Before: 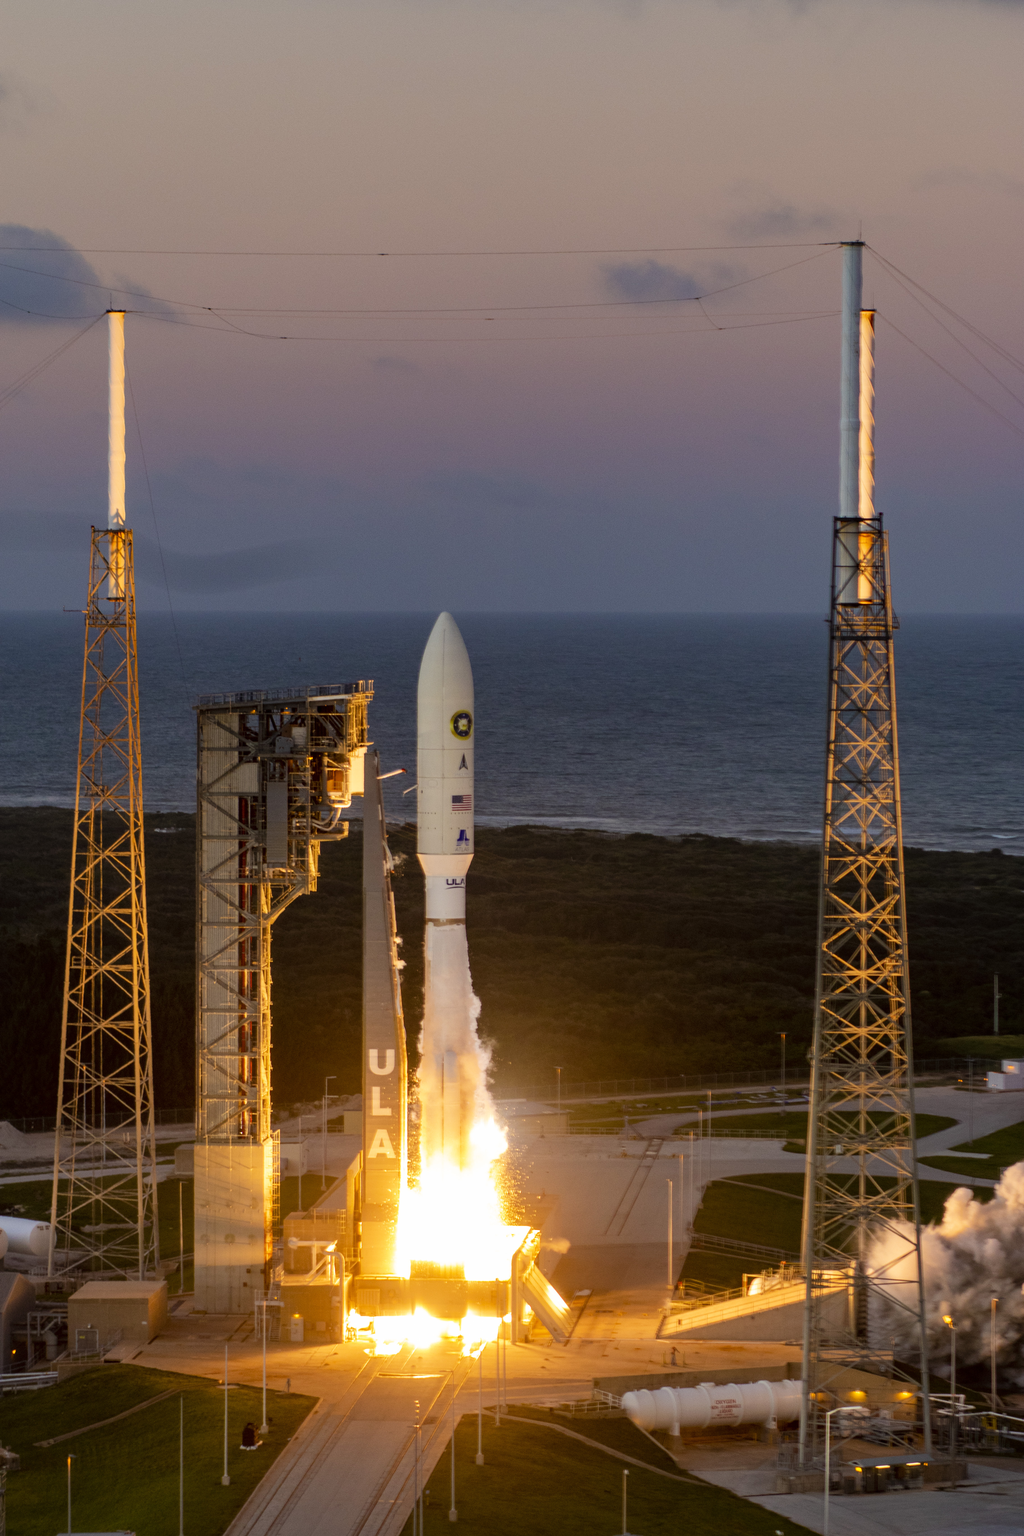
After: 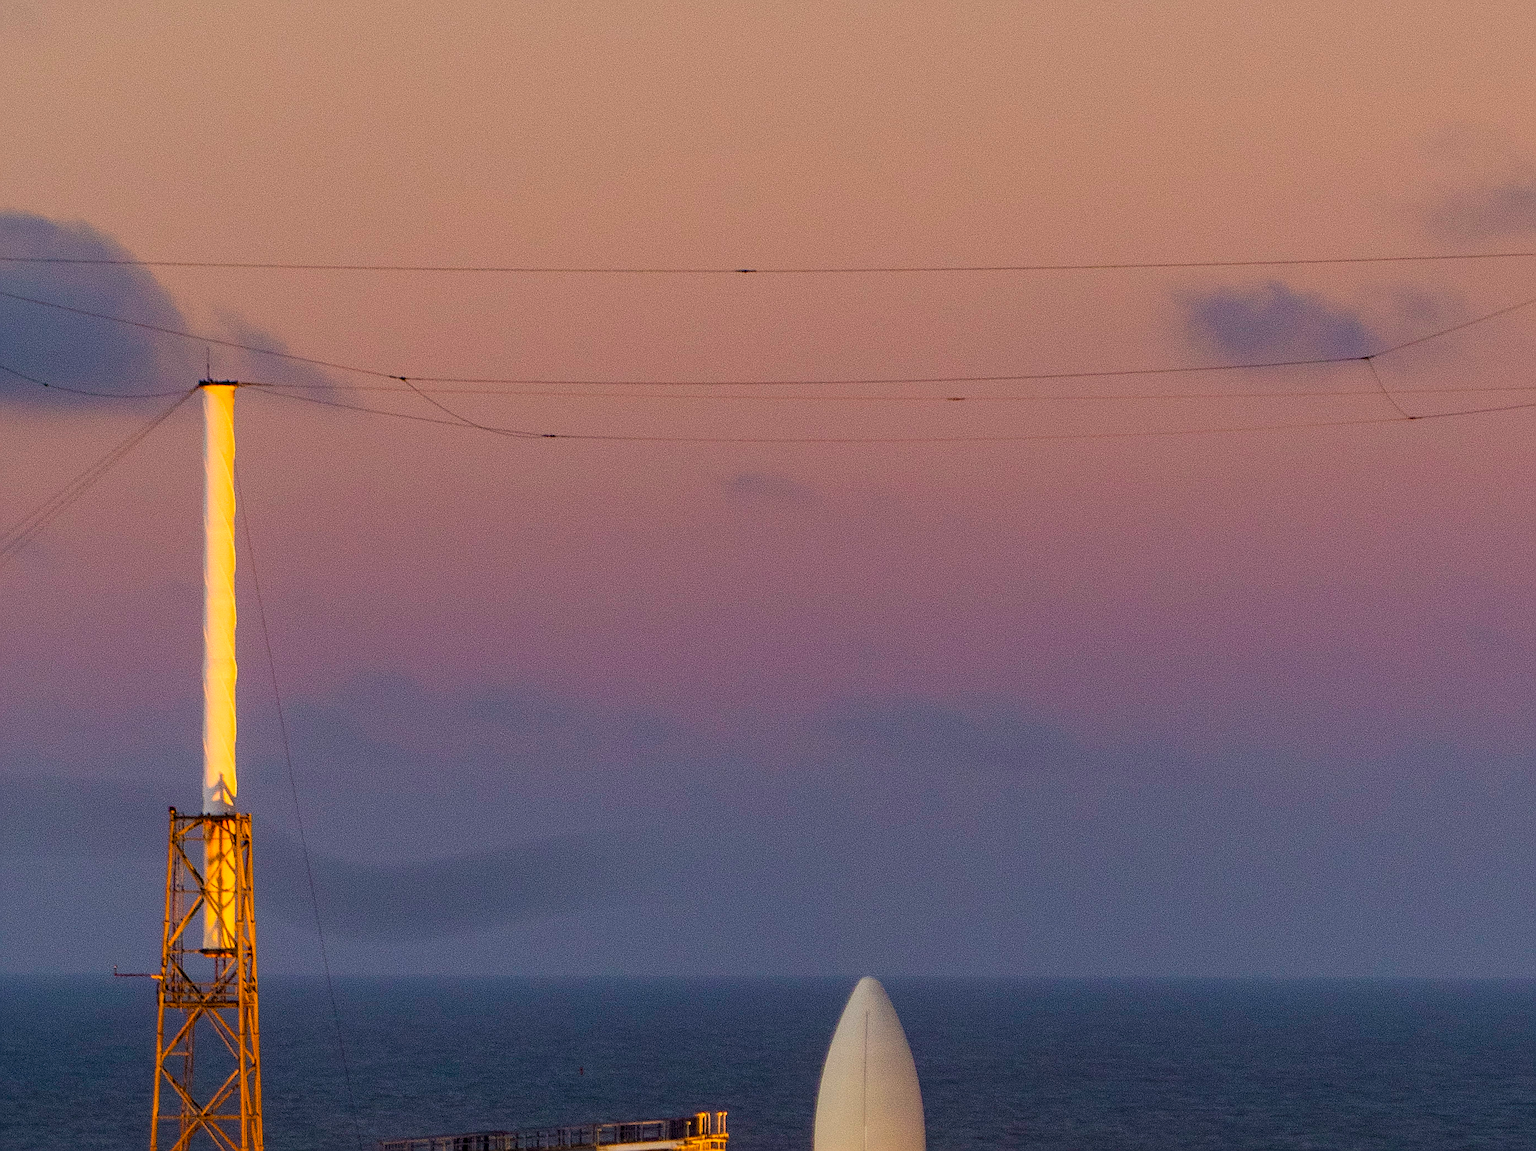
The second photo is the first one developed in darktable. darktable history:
velvia: strength 14.32%
sharpen: radius 1.391, amount 1.258, threshold 0.695
local contrast: on, module defaults
color correction: highlights a* 3.54, highlights b* 5.14
crop: left 0.56%, top 7.647%, right 23.501%, bottom 54.399%
color balance rgb: shadows lift › luminance -9.861%, power › chroma 0.28%, power › hue 24.71°, highlights gain › chroma 0.174%, highlights gain › hue 332.79°, linear chroma grading › global chroma 14.763%, perceptual saturation grading › global saturation 25.43%
